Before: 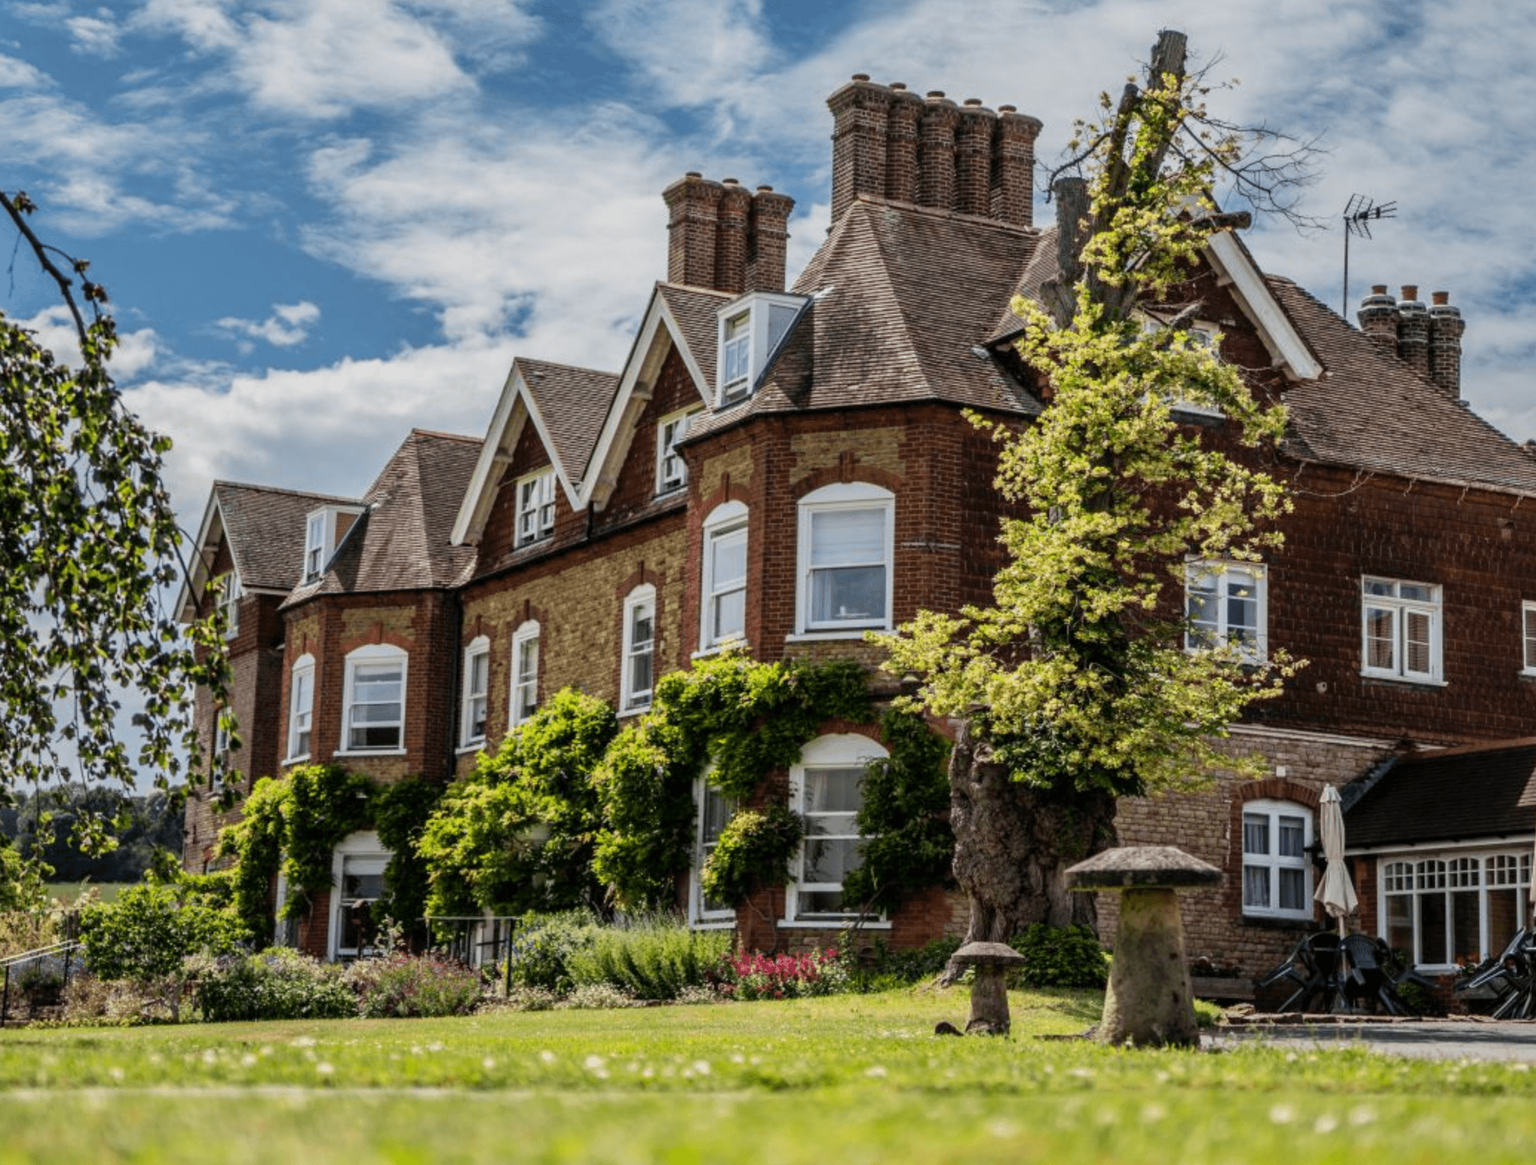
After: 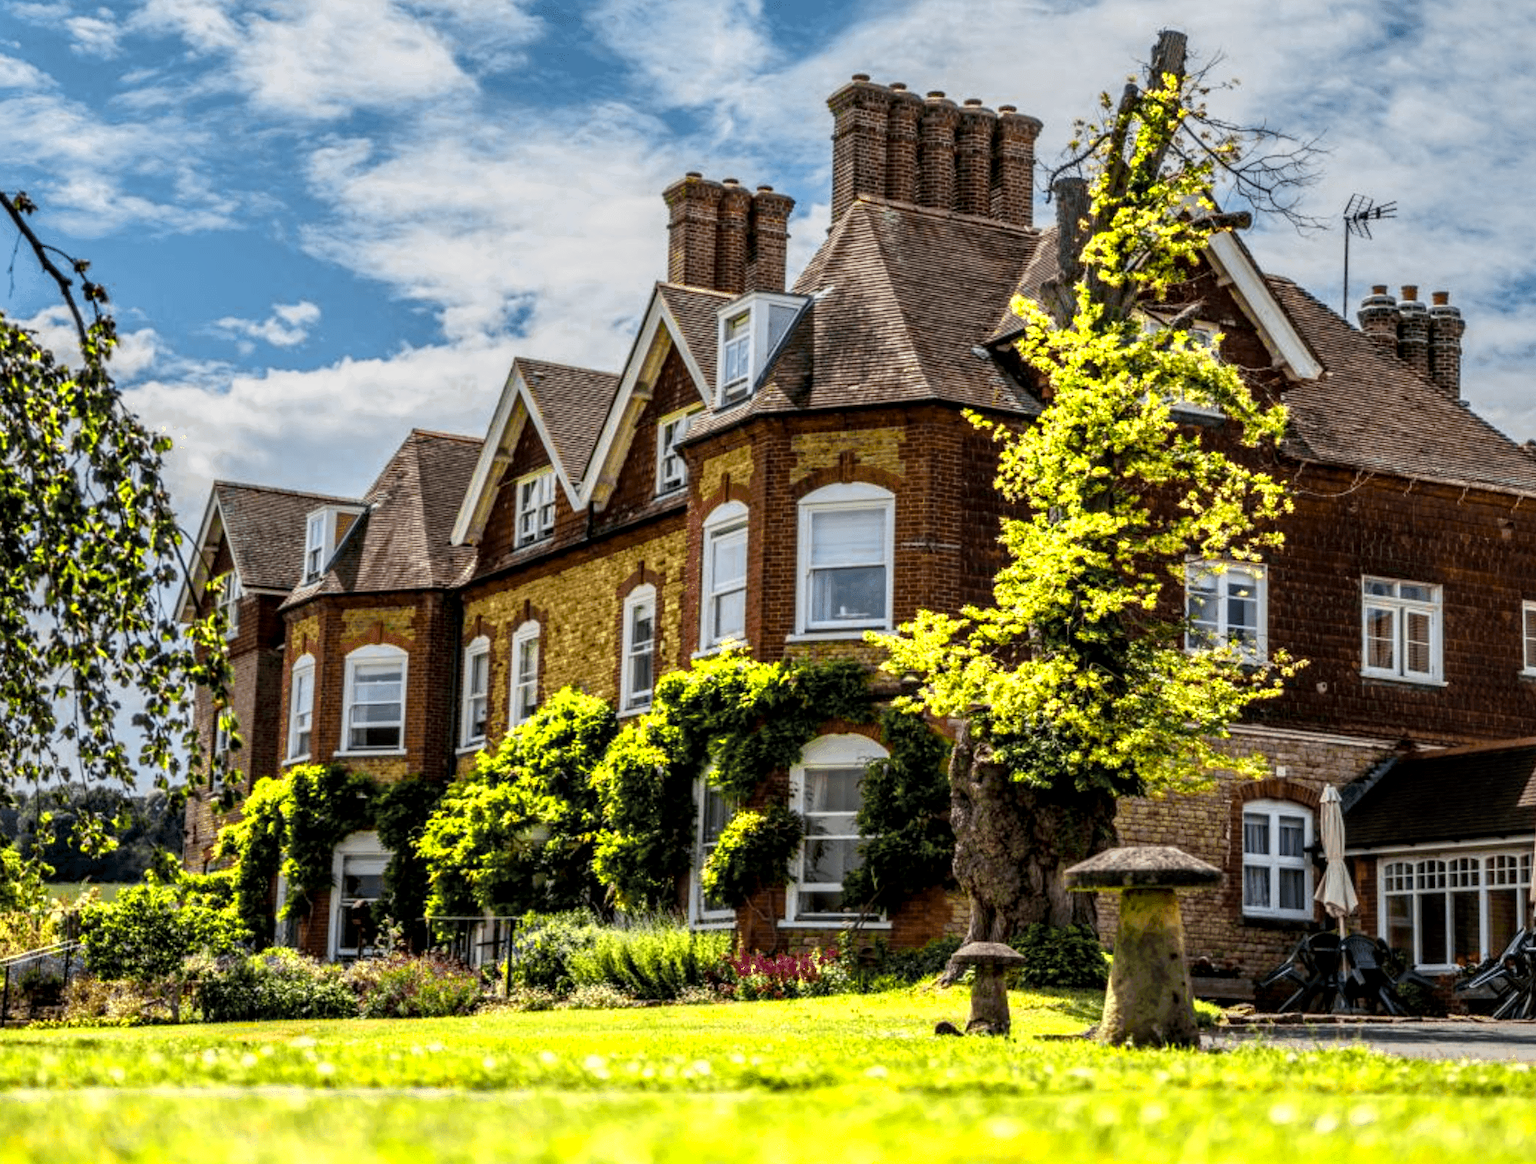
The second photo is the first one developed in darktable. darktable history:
local contrast: detail 130%
color balance rgb: linear chroma grading › global chroma 15%, perceptual saturation grading › global saturation 30%
color zones: curves: ch0 [(0.004, 0.306) (0.107, 0.448) (0.252, 0.656) (0.41, 0.398) (0.595, 0.515) (0.768, 0.628)]; ch1 [(0.07, 0.323) (0.151, 0.452) (0.252, 0.608) (0.346, 0.221) (0.463, 0.189) (0.61, 0.368) (0.735, 0.395) (0.921, 0.412)]; ch2 [(0, 0.476) (0.132, 0.512) (0.243, 0.512) (0.397, 0.48) (0.522, 0.376) (0.634, 0.536) (0.761, 0.46)]
